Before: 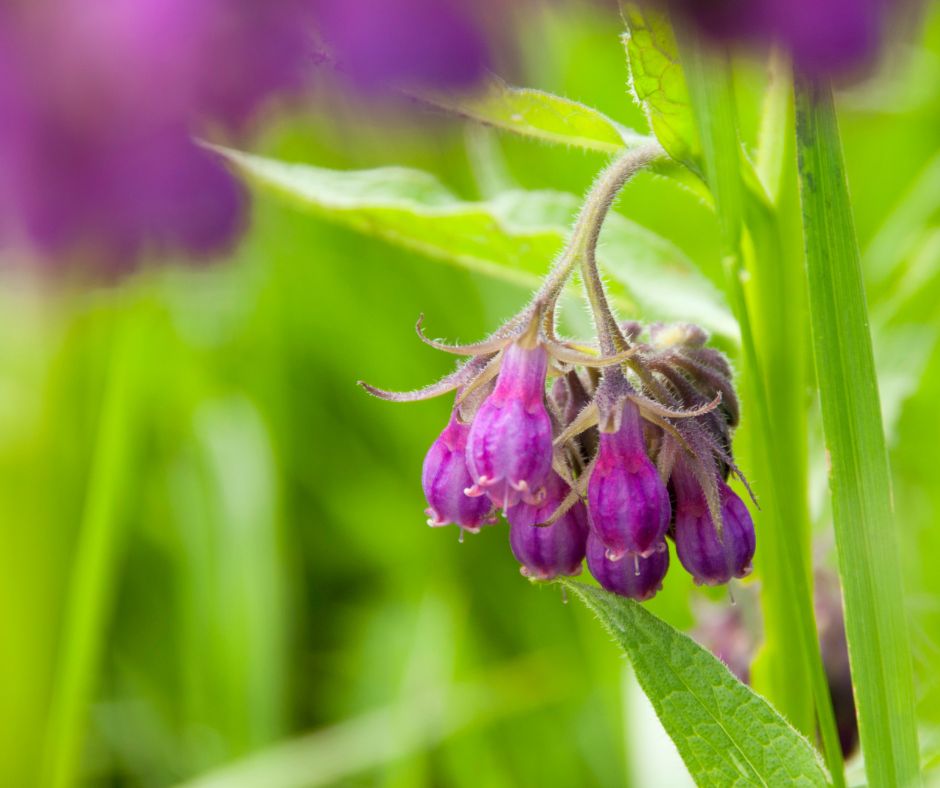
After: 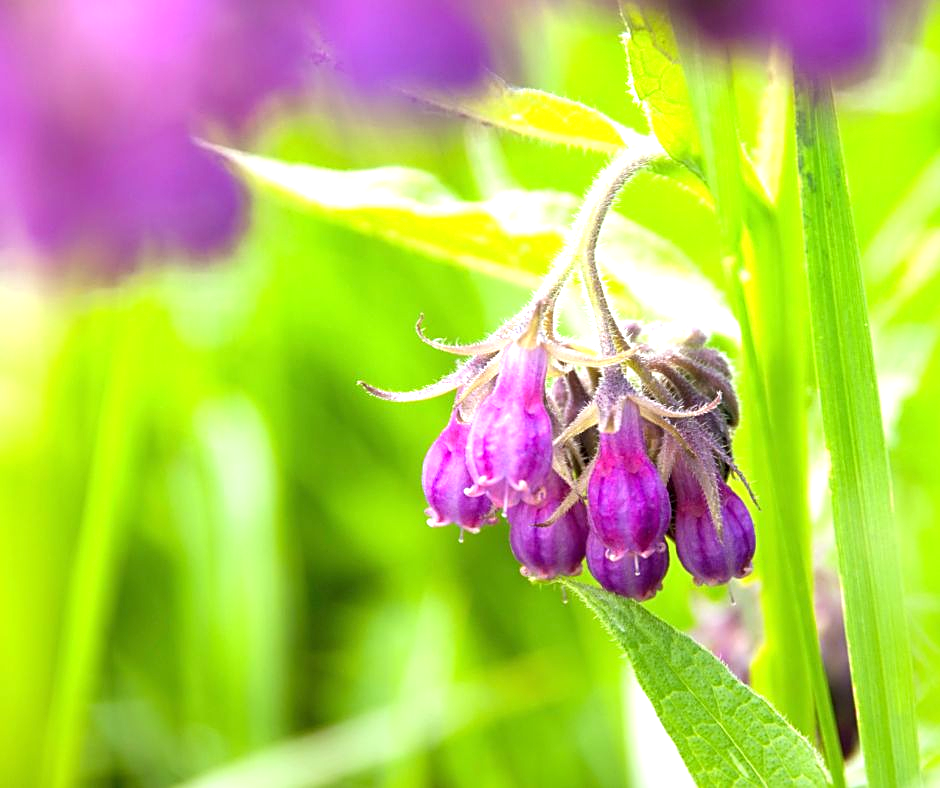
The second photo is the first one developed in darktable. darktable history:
sharpen: on, module defaults
exposure: black level correction 0, exposure 1.1 EV, compensate highlight preservation false
white balance: red 0.984, blue 1.059
graduated density: rotation -180°, offset 24.95
